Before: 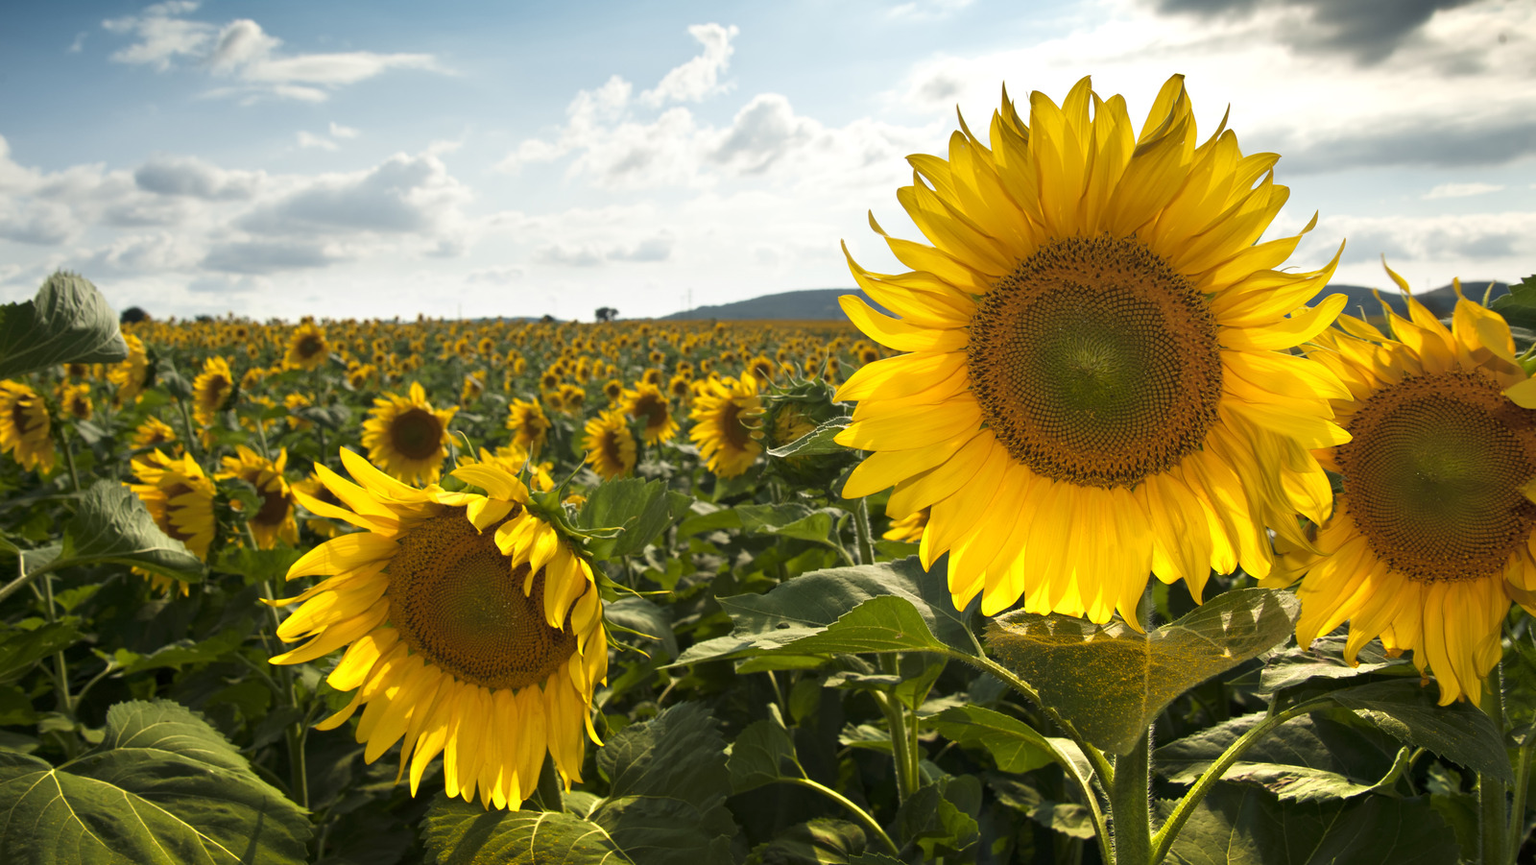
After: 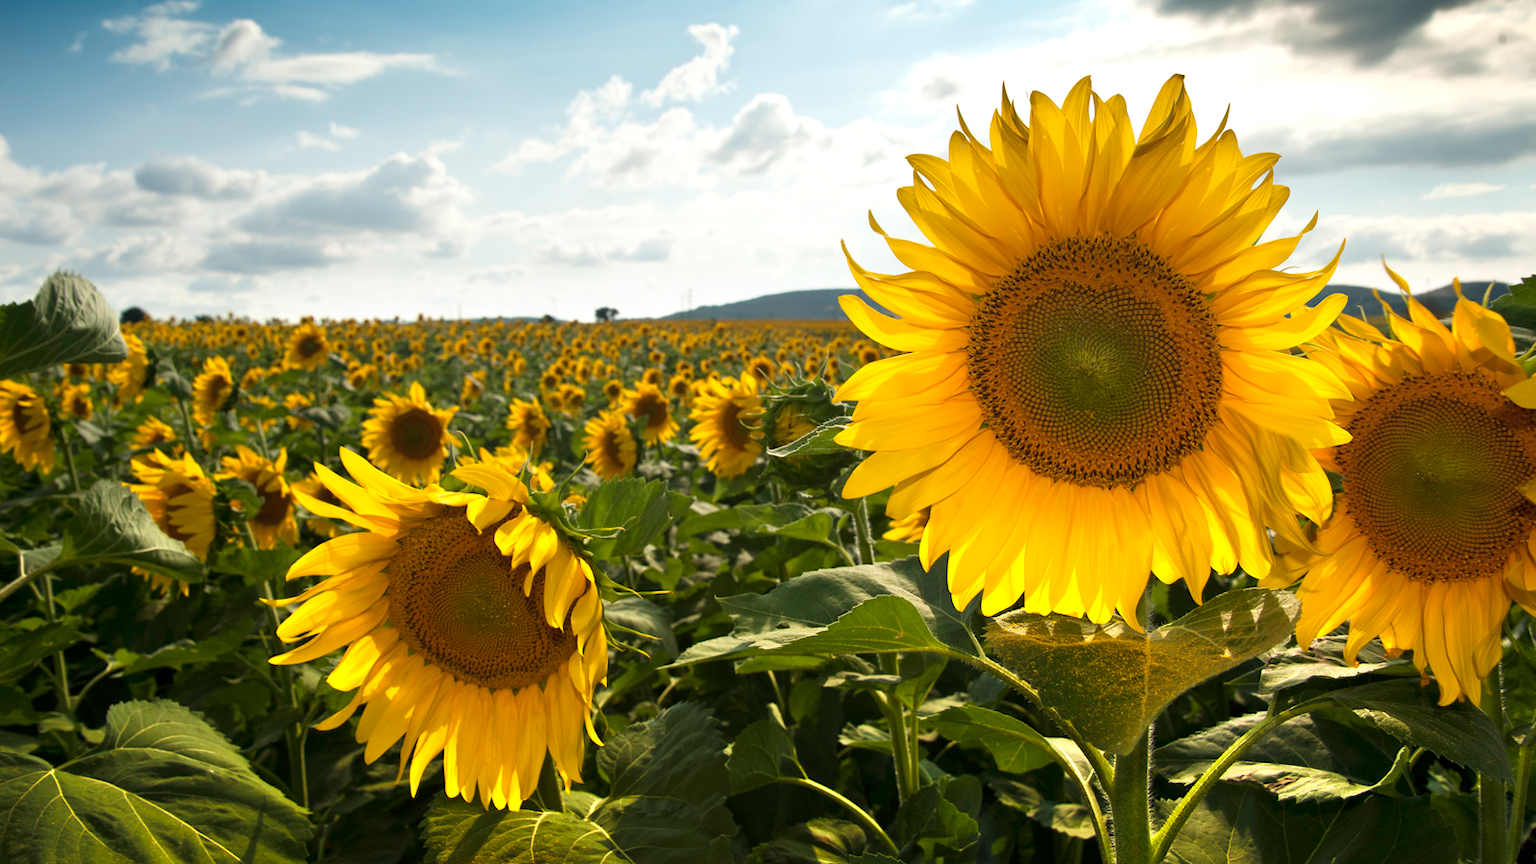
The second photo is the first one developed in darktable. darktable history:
exposure: exposure 0.073 EV, compensate highlight preservation false
